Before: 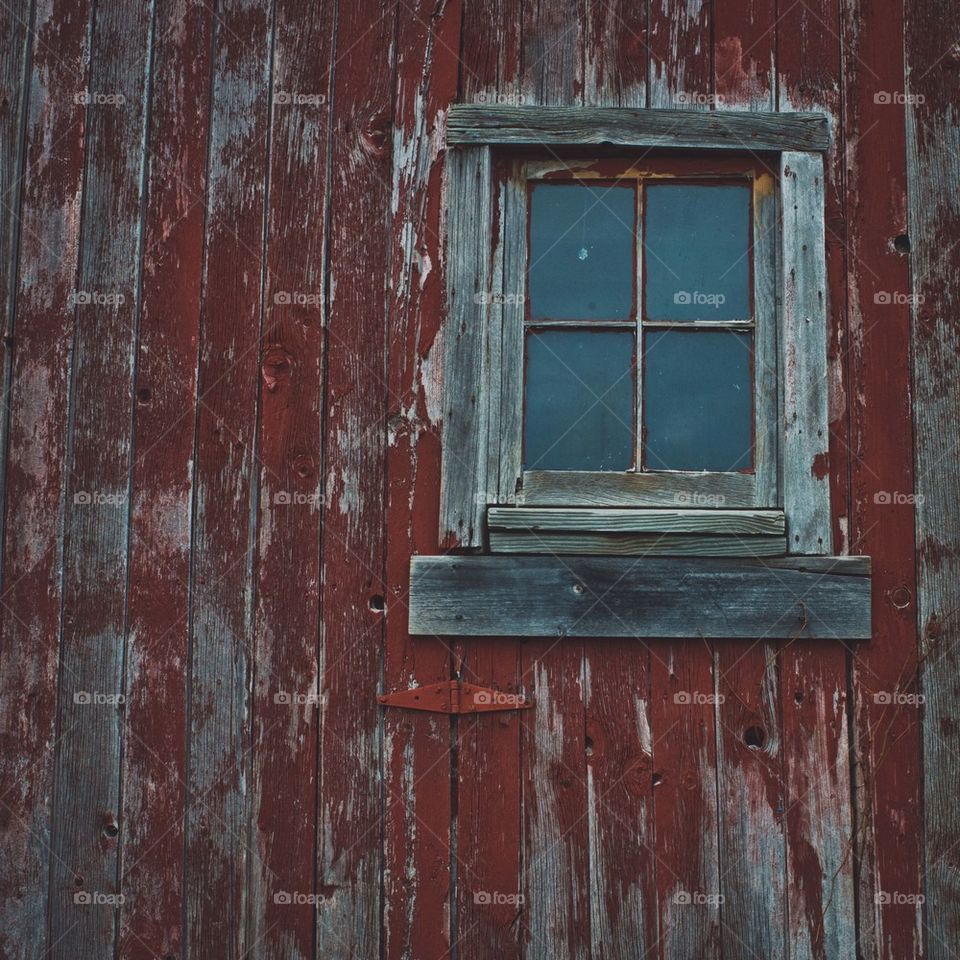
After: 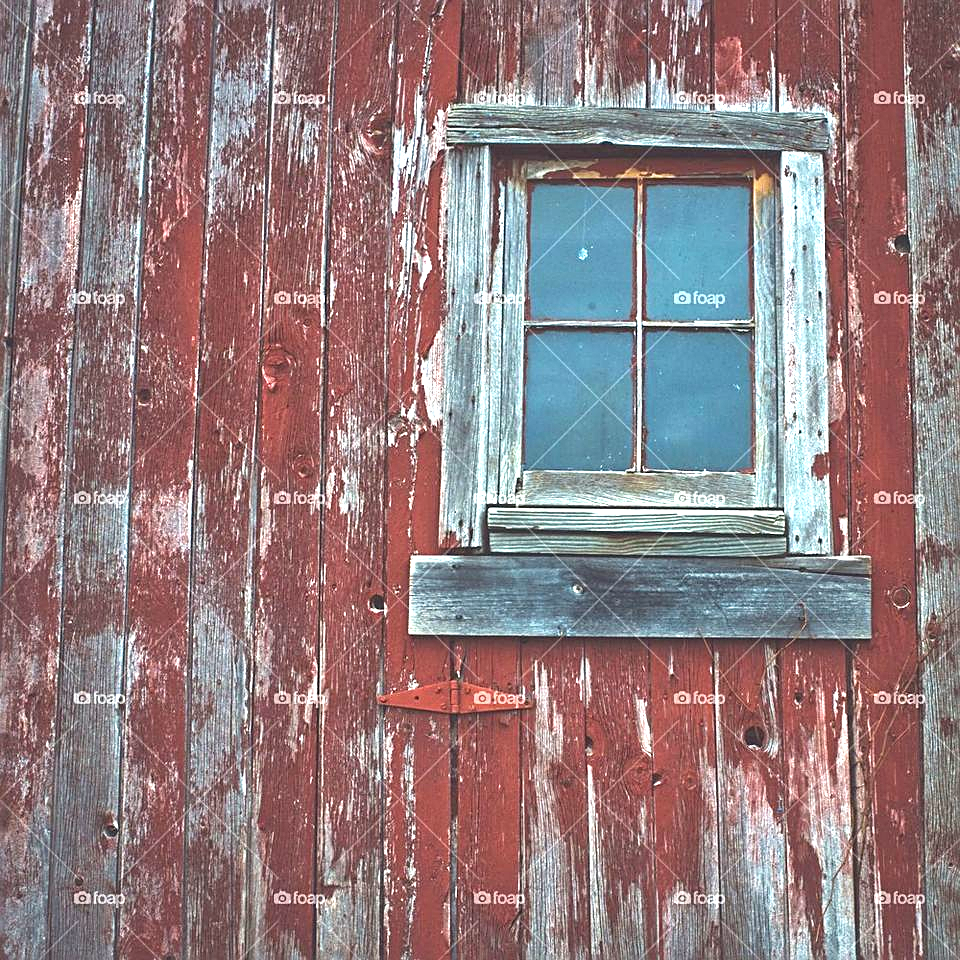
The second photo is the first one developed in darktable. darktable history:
sharpen: on, module defaults
exposure: black level correction 0.001, exposure 1.837 EV, compensate highlight preservation false
